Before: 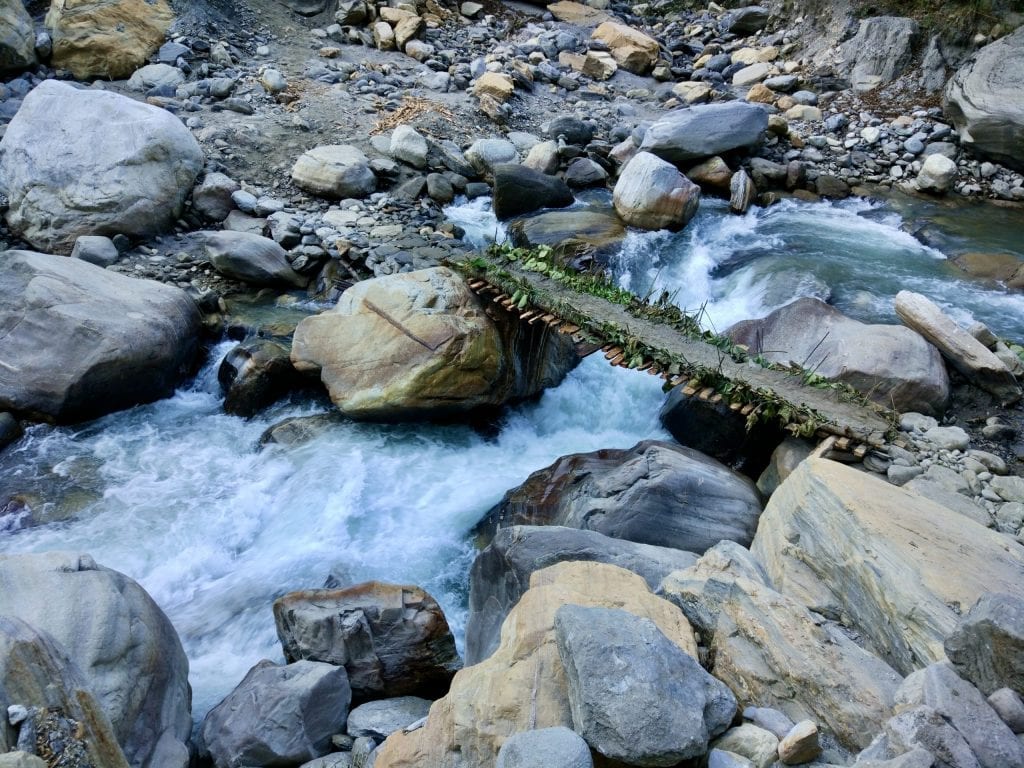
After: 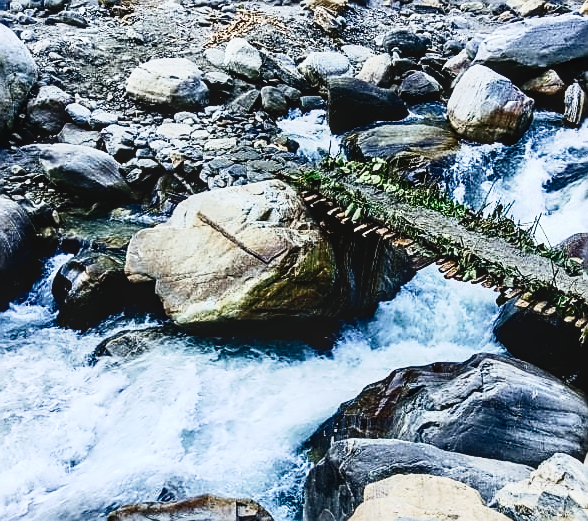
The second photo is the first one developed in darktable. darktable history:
crop: left 16.226%, top 11.331%, right 26.27%, bottom 20.722%
contrast brightness saturation: contrast 0.299
sharpen: radius 1.409, amount 1.247, threshold 0.627
exposure: exposure -0.02 EV, compensate highlight preservation false
tone curve: curves: ch0 [(0, 0.024) (0.049, 0.038) (0.176, 0.162) (0.311, 0.337) (0.416, 0.471) (0.565, 0.658) (0.817, 0.911) (1, 1)]; ch1 [(0, 0) (0.351, 0.347) (0.446, 0.42) (0.481, 0.463) (0.504, 0.504) (0.522, 0.521) (0.546, 0.563) (0.622, 0.664) (0.728, 0.786) (1, 1)]; ch2 [(0, 0) (0.327, 0.324) (0.427, 0.413) (0.458, 0.444) (0.502, 0.504) (0.526, 0.539) (0.547, 0.581) (0.601, 0.61) (0.76, 0.765) (1, 1)], preserve colors none
local contrast: on, module defaults
shadows and highlights: low approximation 0.01, soften with gaussian
